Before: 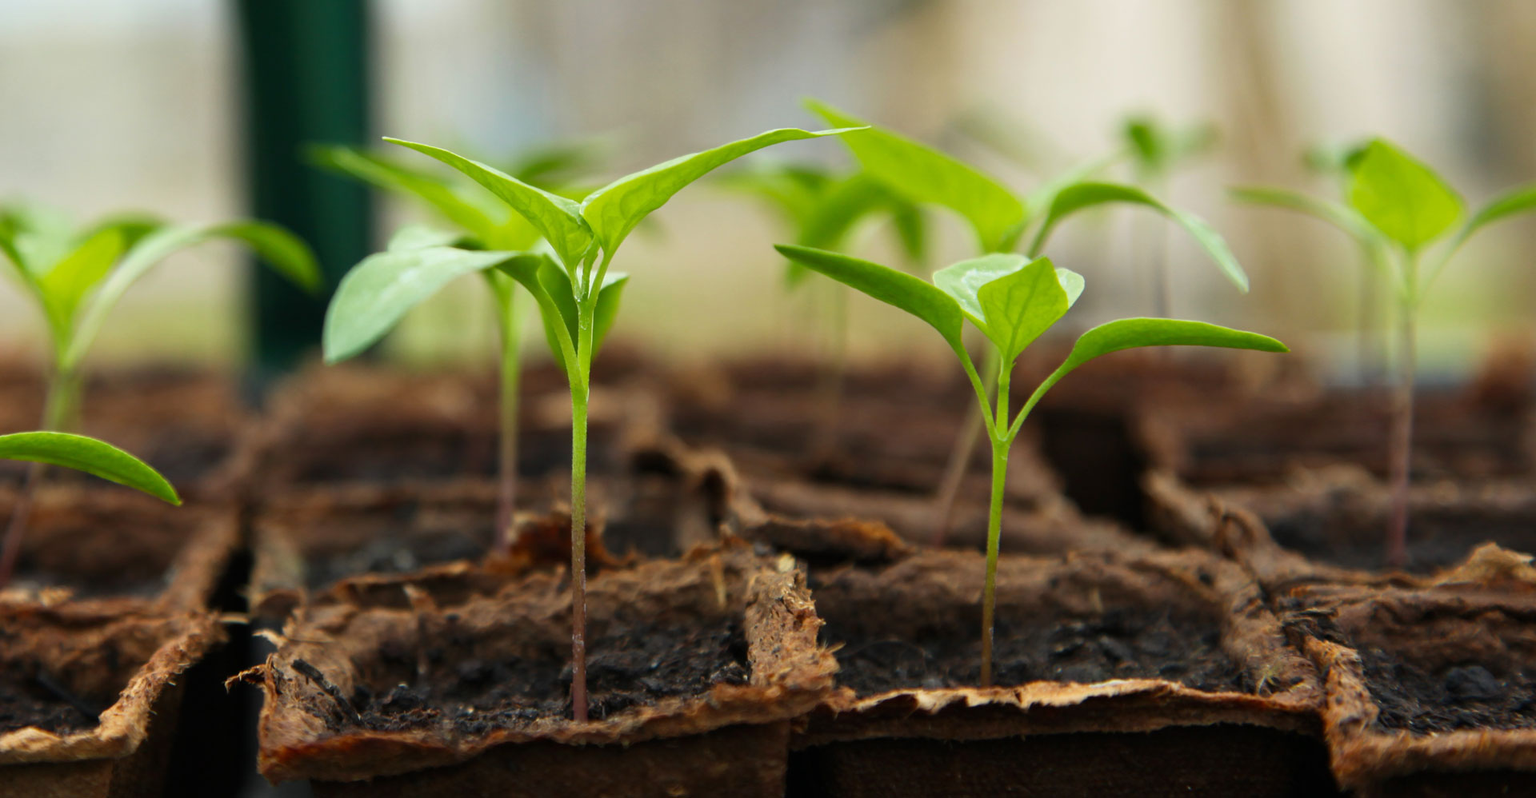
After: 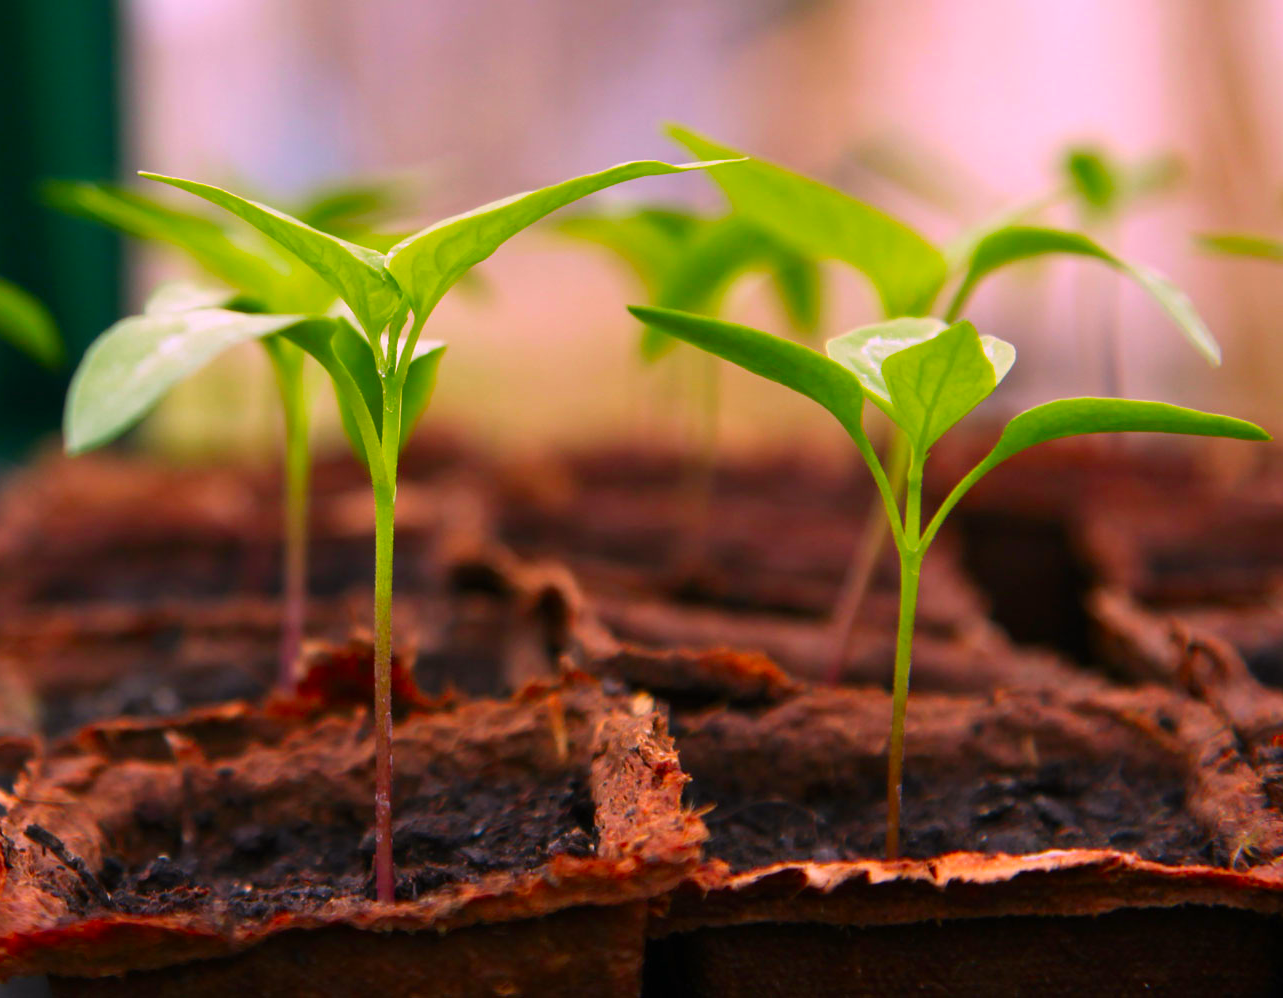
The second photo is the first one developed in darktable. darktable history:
crop and rotate: left 17.732%, right 15.423%
color correction: highlights a* 19.5, highlights b* -11.53, saturation 1.69
